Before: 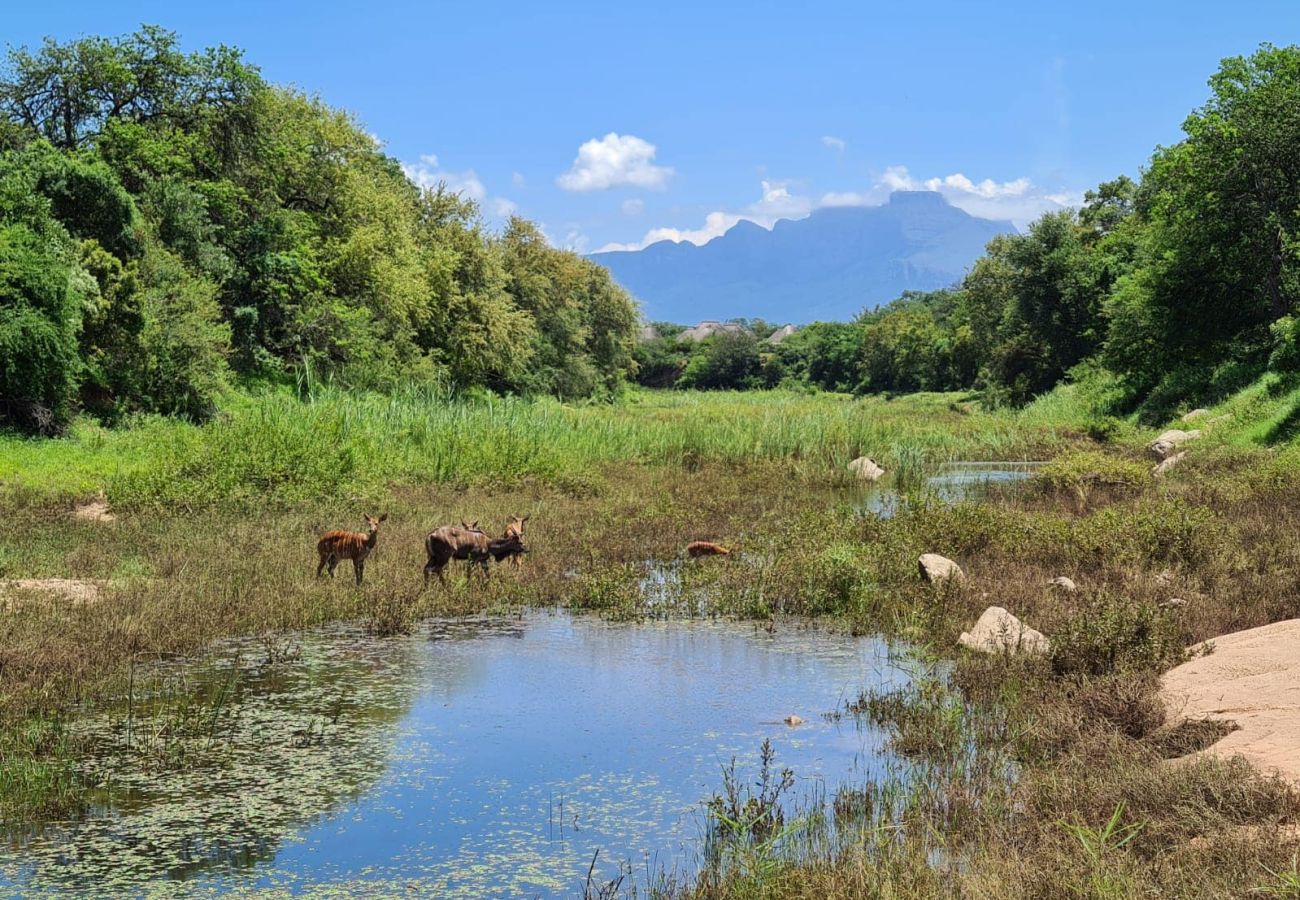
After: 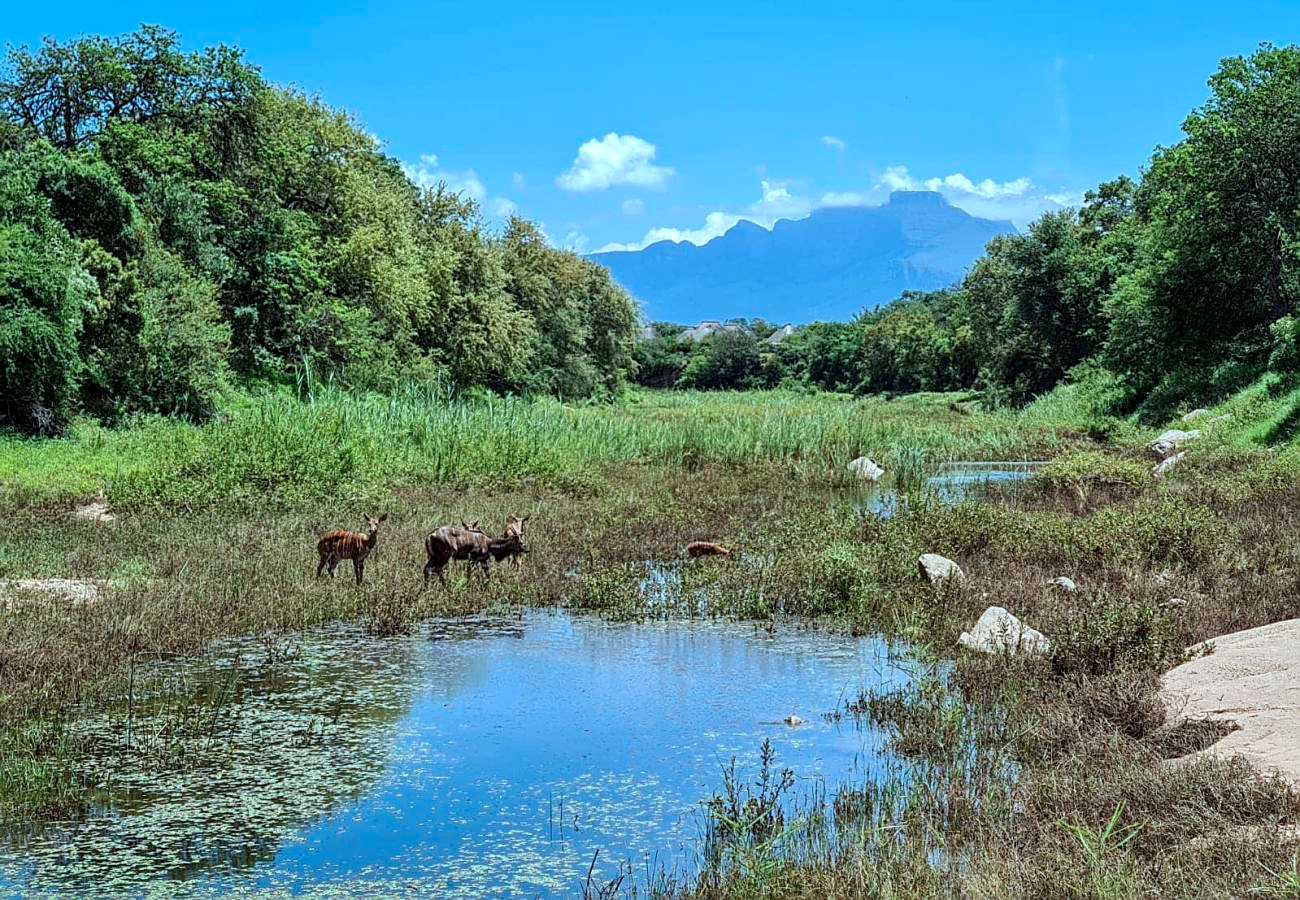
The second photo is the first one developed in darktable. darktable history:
color correction: highlights a* -10.69, highlights b* -19.19
sharpen: on, module defaults
local contrast: detail 130%
